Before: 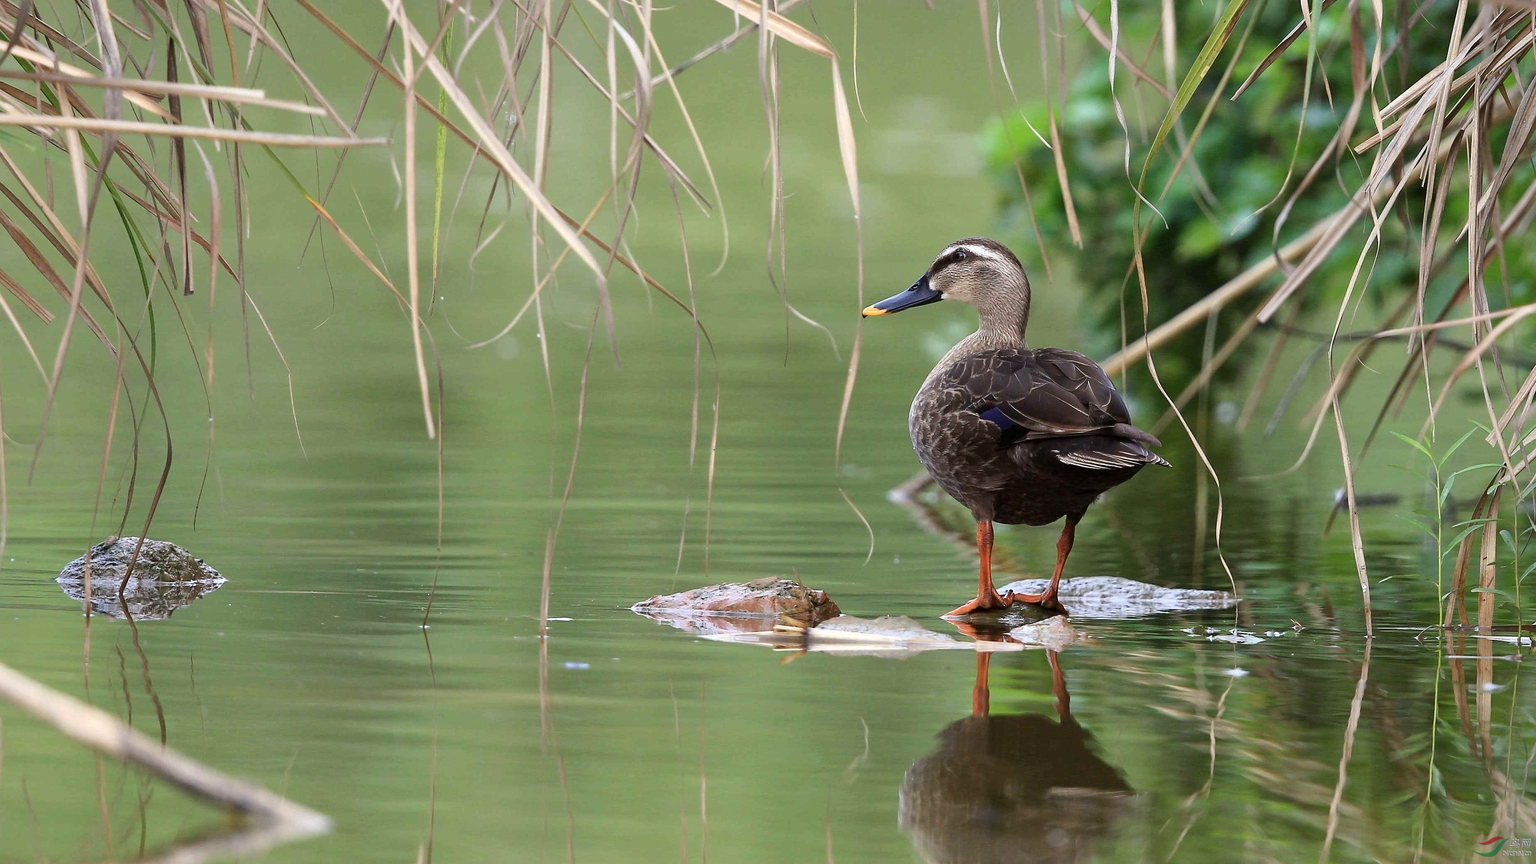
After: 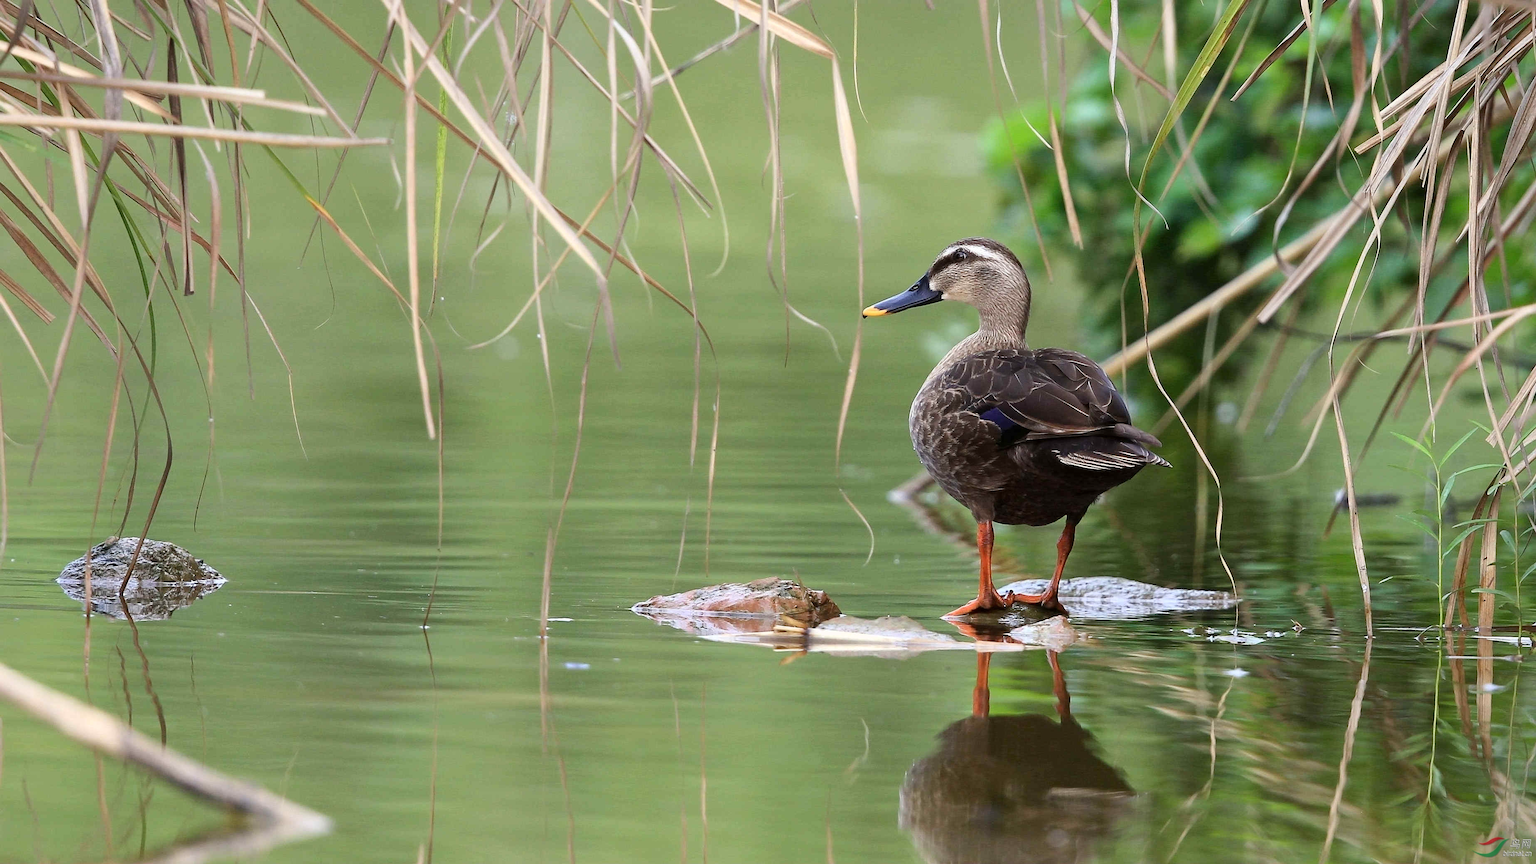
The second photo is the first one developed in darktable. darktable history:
contrast brightness saturation: contrast 0.096, brightness 0.032, saturation 0.09
